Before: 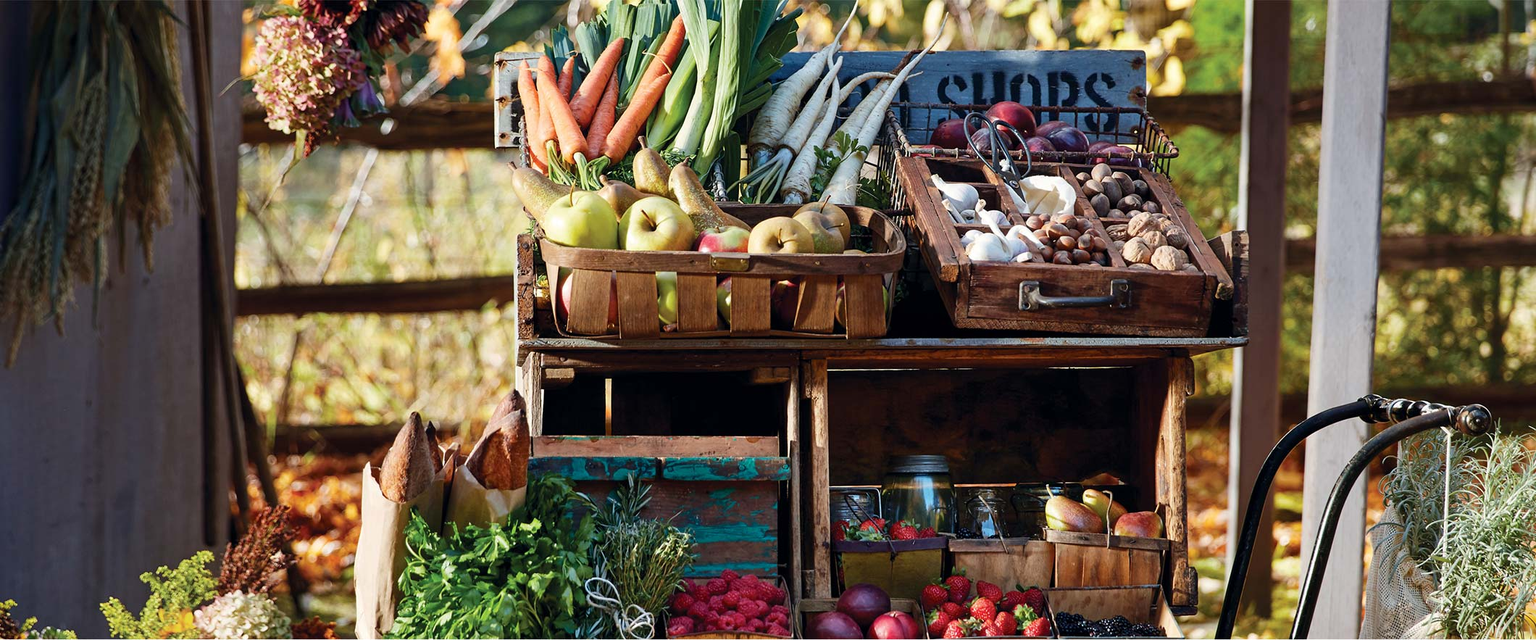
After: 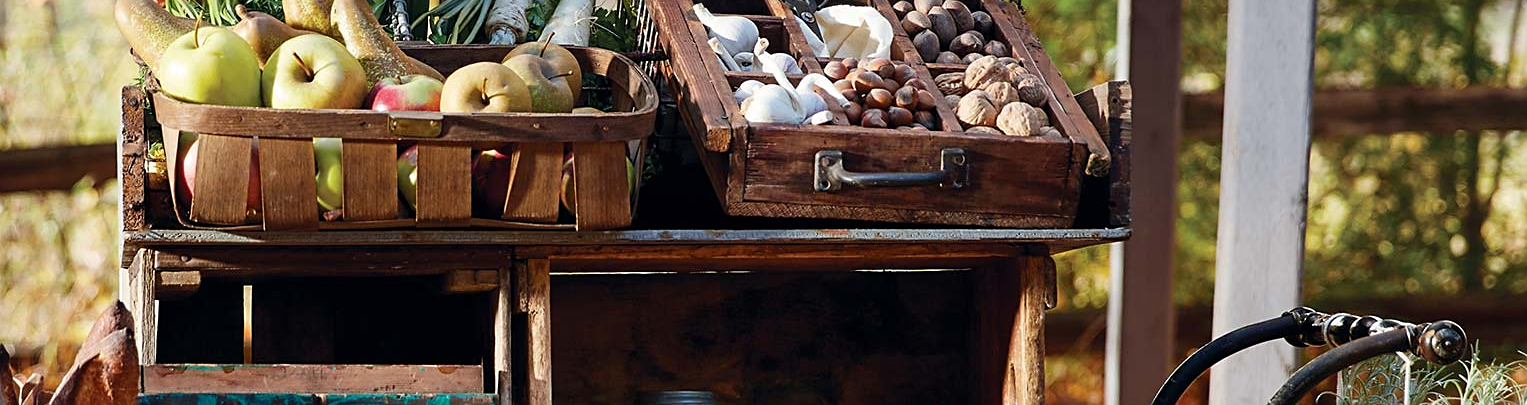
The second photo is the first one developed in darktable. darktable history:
crop and rotate: left 27.938%, top 27.046%, bottom 27.046%
sharpen: radius 1.864, amount 0.398, threshold 1.271
